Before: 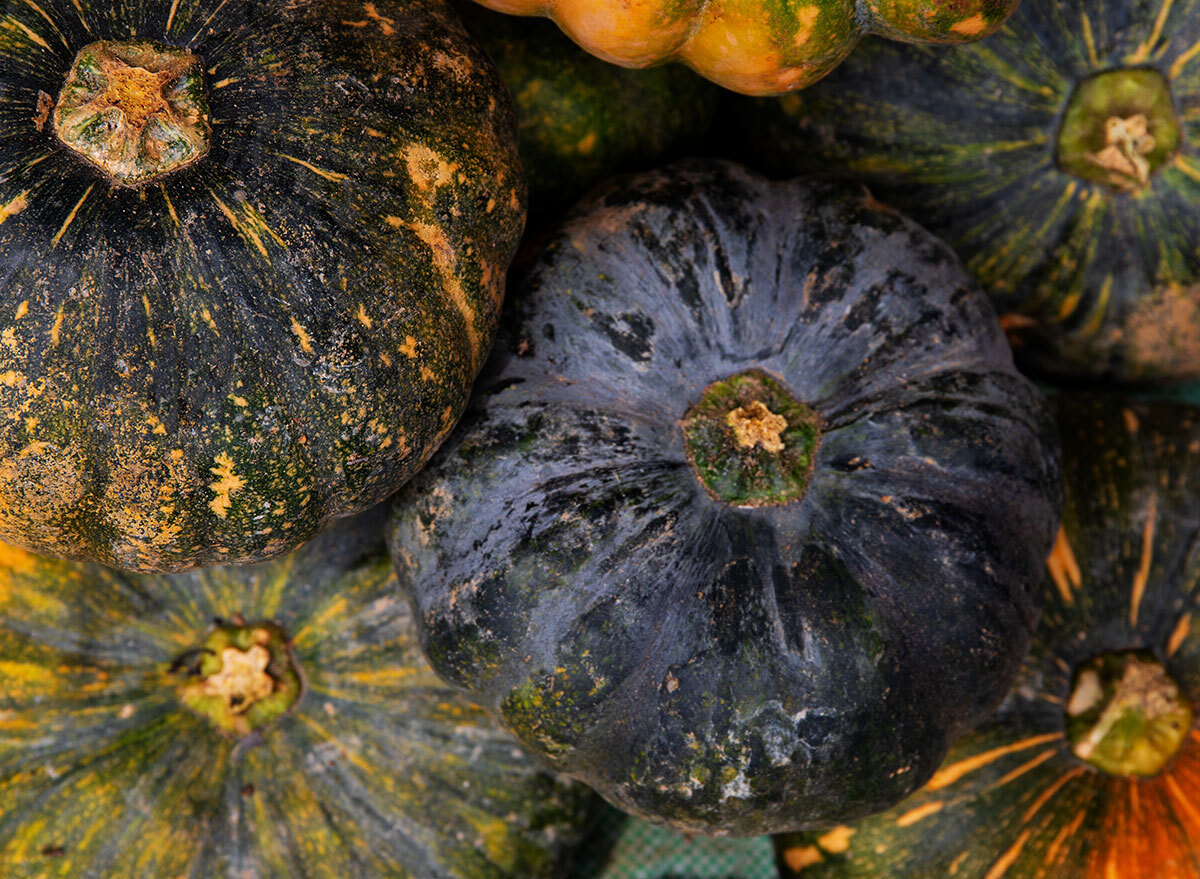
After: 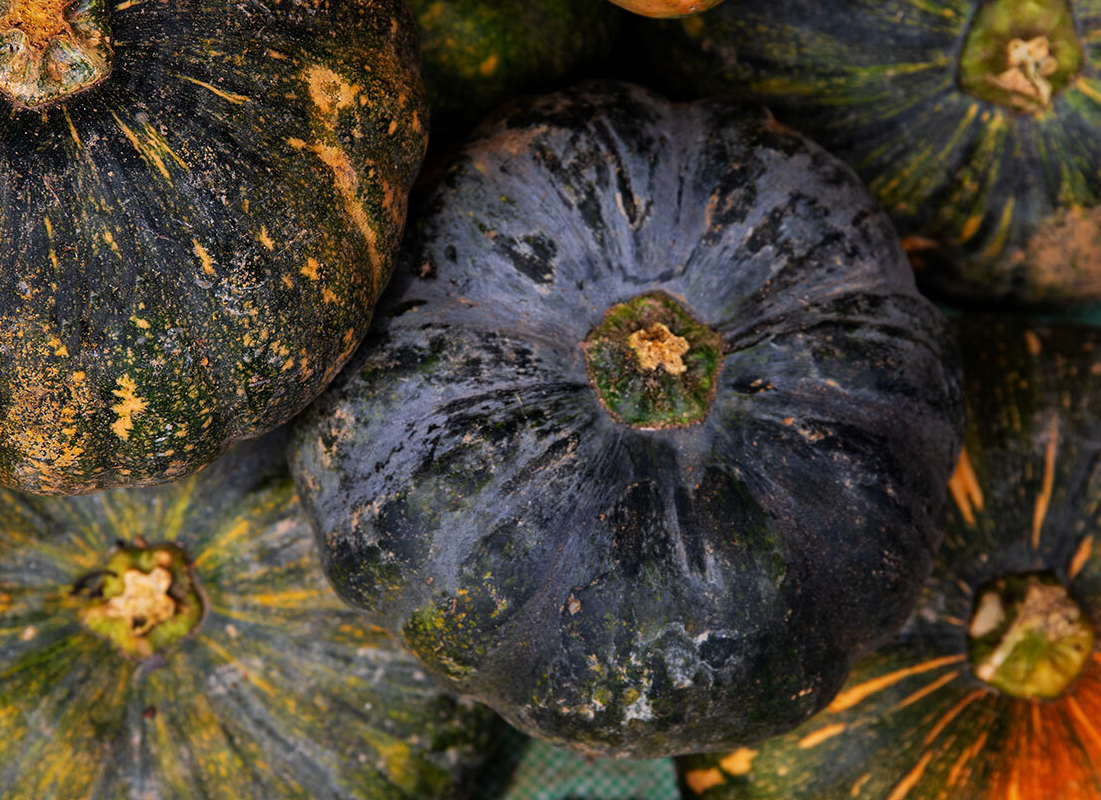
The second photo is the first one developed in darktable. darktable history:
crop and rotate: left 8.198%, top 8.881%
